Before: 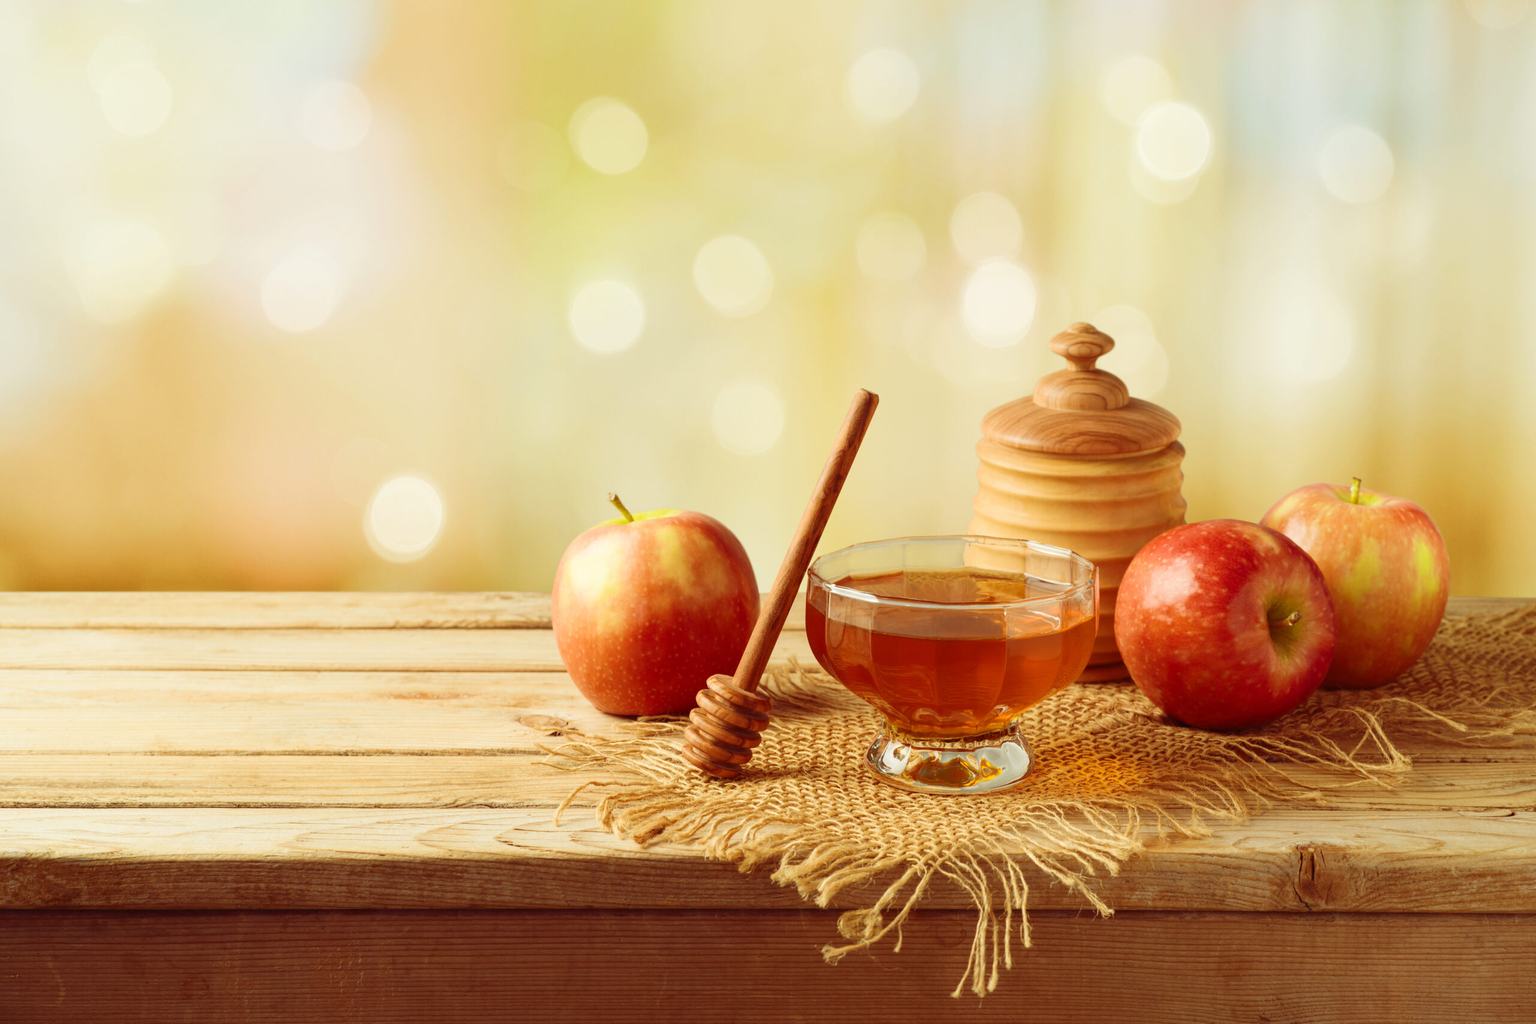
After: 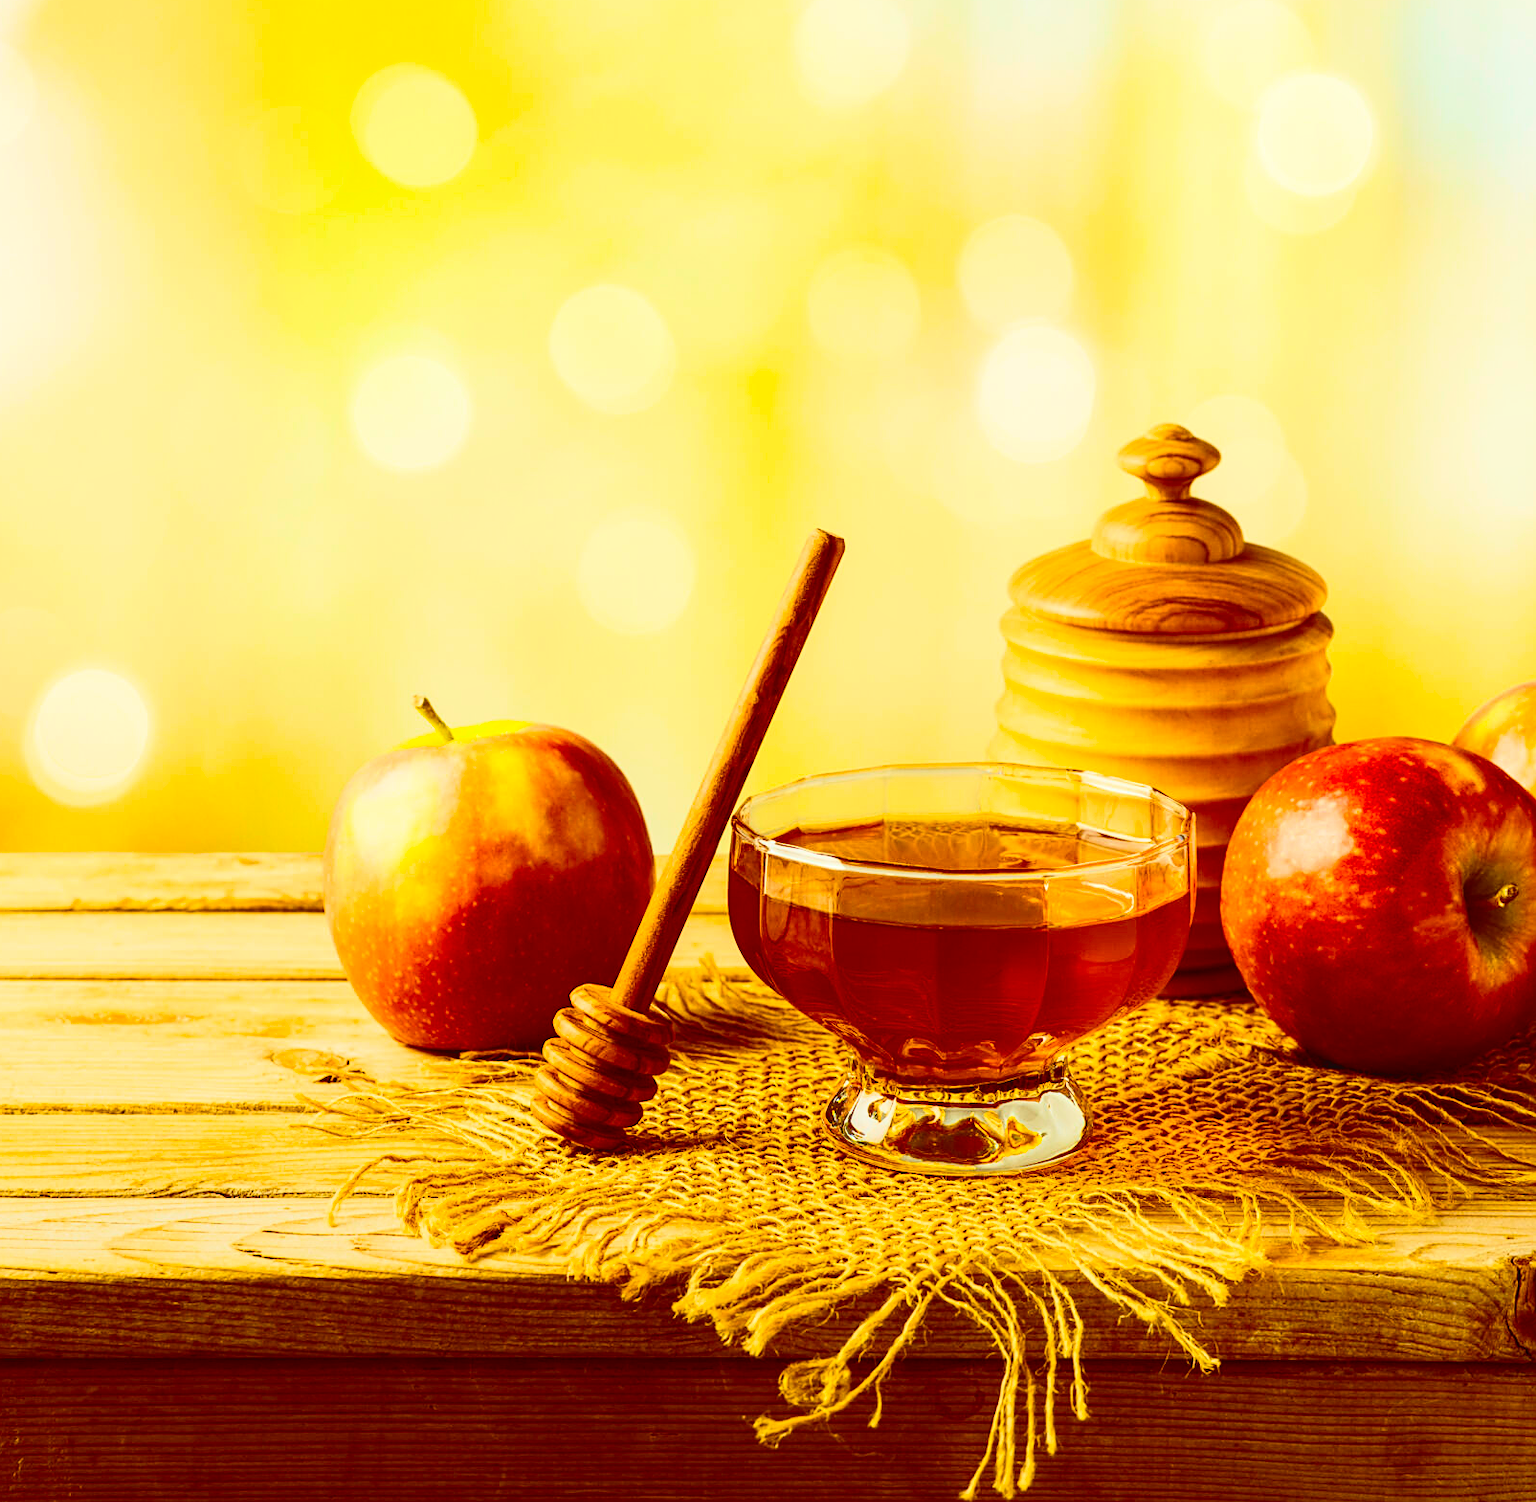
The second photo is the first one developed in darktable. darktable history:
sharpen: on, module defaults
crop and rotate: left 22.769%, top 5.623%, right 14.511%, bottom 2.346%
color balance rgb: perceptual saturation grading › global saturation 40.579%, global vibrance 20%
local contrast: detail 110%
contrast brightness saturation: contrast 0.397, brightness 0.04, saturation 0.254
